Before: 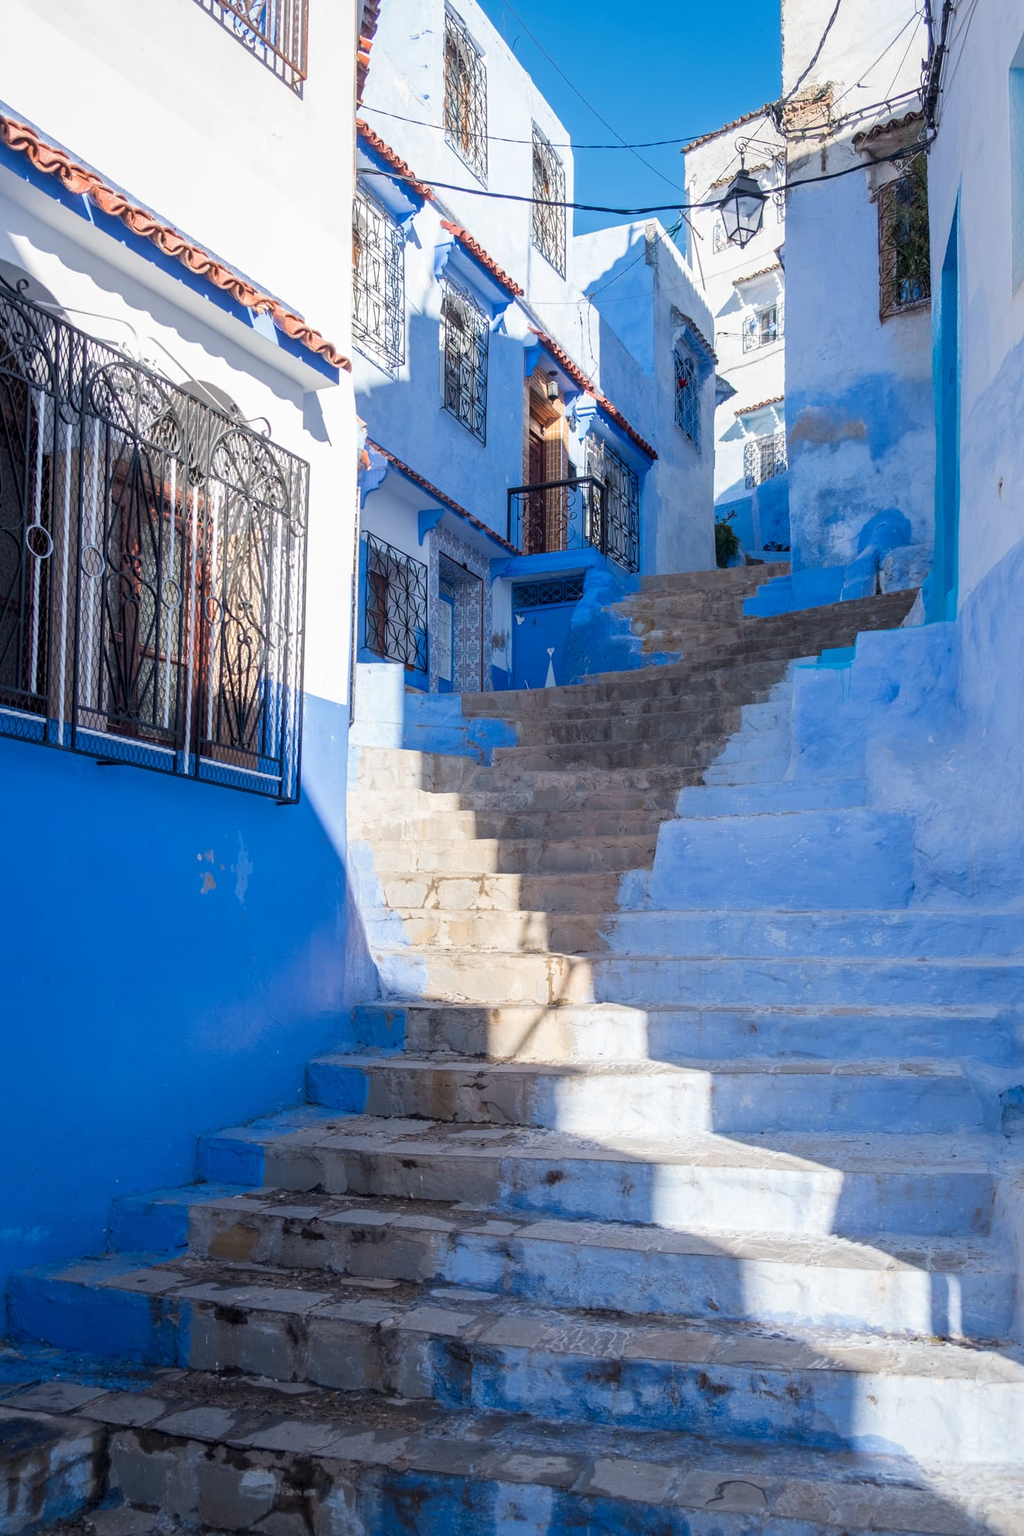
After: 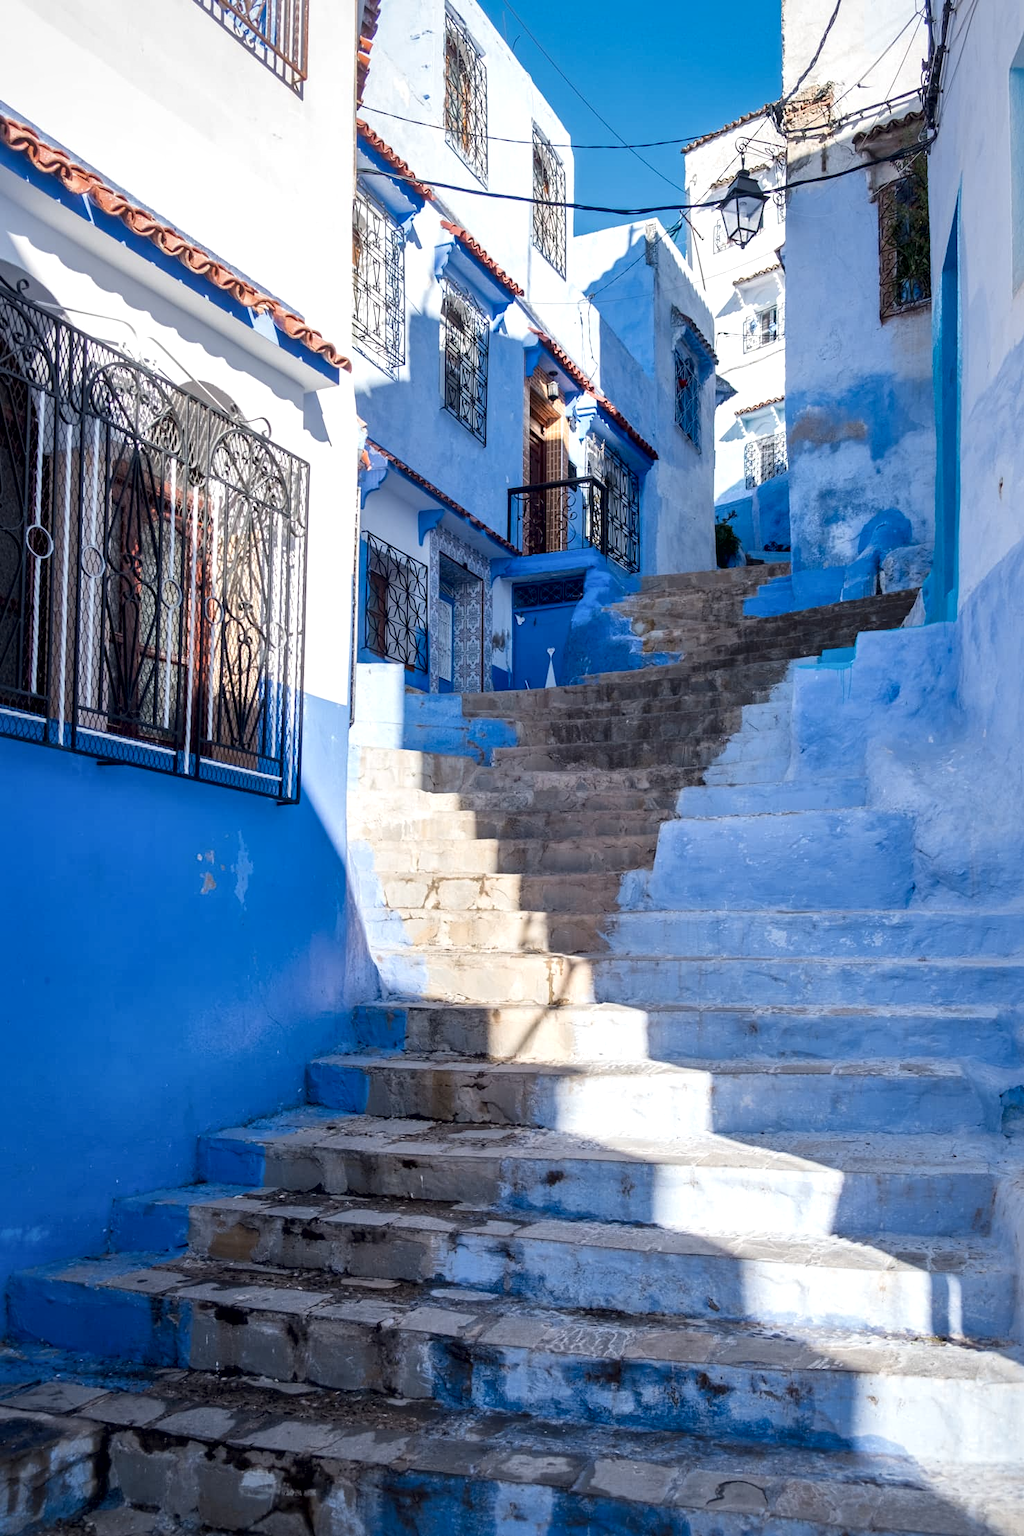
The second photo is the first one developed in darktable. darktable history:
local contrast: mode bilateral grid, contrast 100, coarseness 99, detail 165%, midtone range 0.2
